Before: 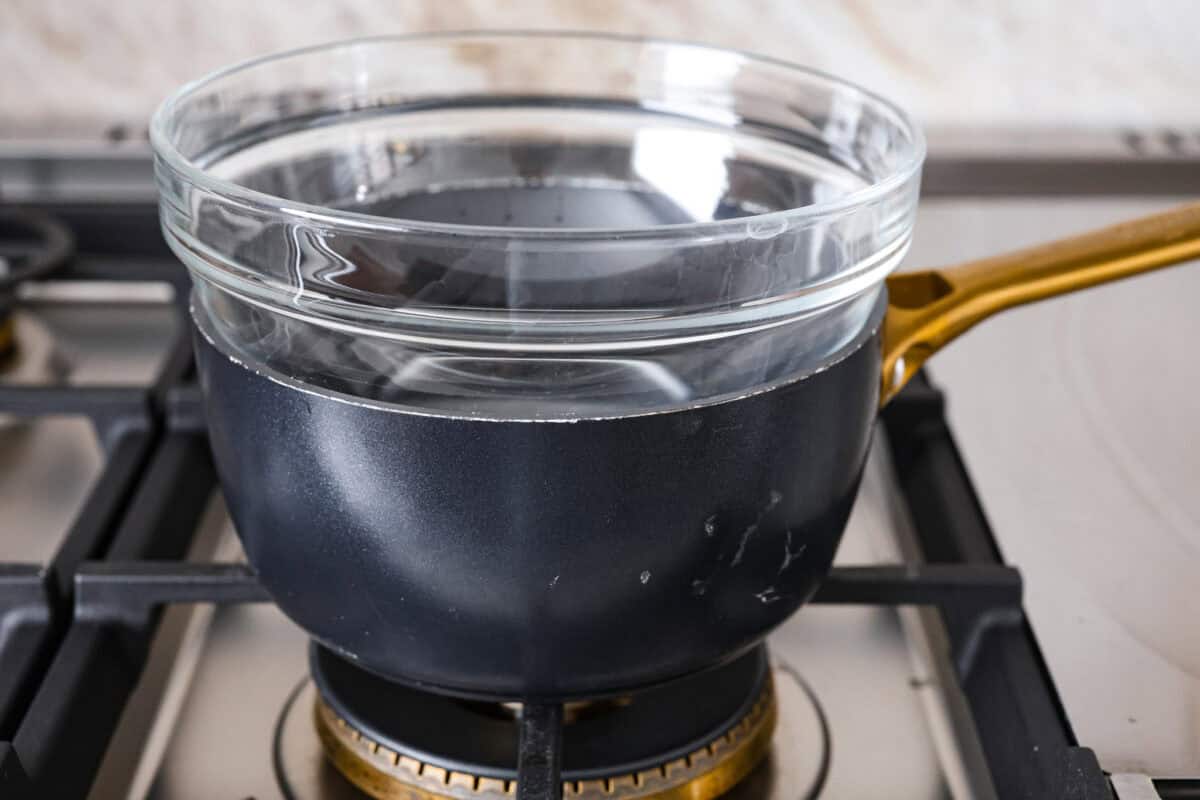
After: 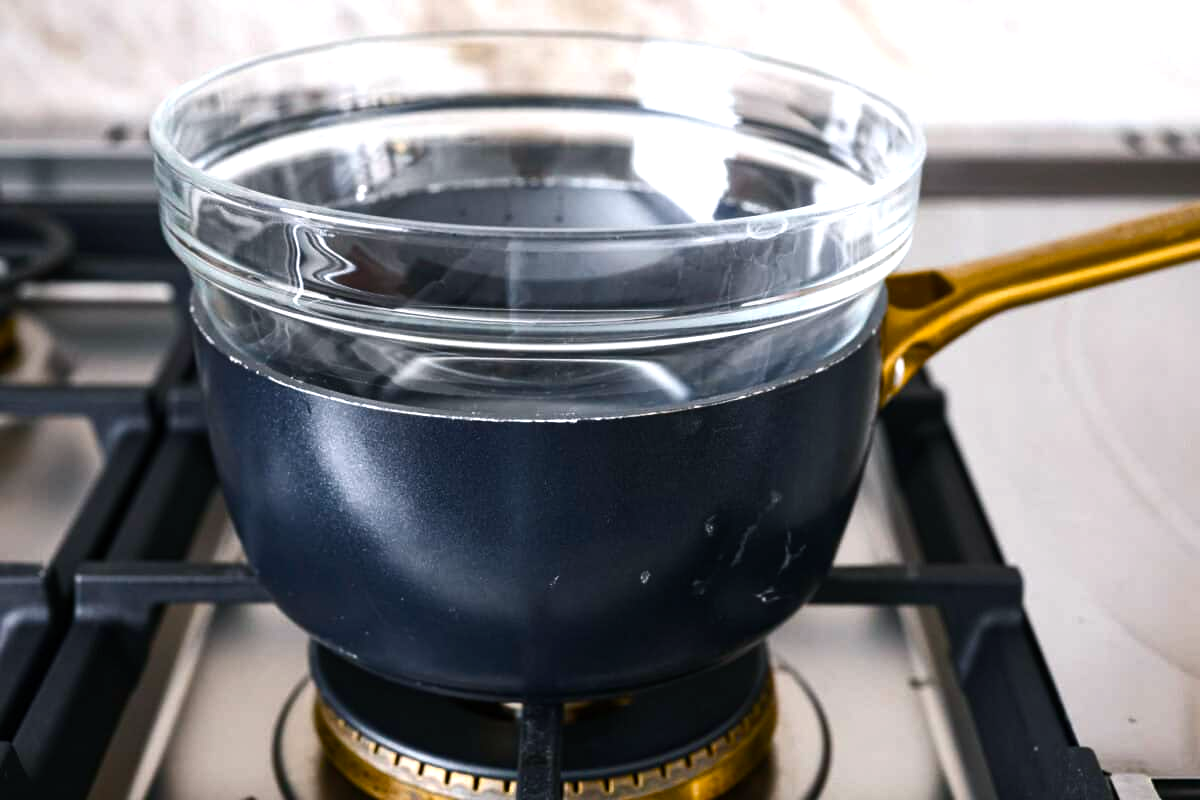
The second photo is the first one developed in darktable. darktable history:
color balance rgb: shadows lift › luminance -20.269%, power › chroma 0.495%, power › hue 215.41°, perceptual saturation grading › global saturation 20%, perceptual saturation grading › highlights -14.337%, perceptual saturation grading › shadows 49.238%, perceptual brilliance grading › global brilliance 15.038%, perceptual brilliance grading › shadows -34.272%
